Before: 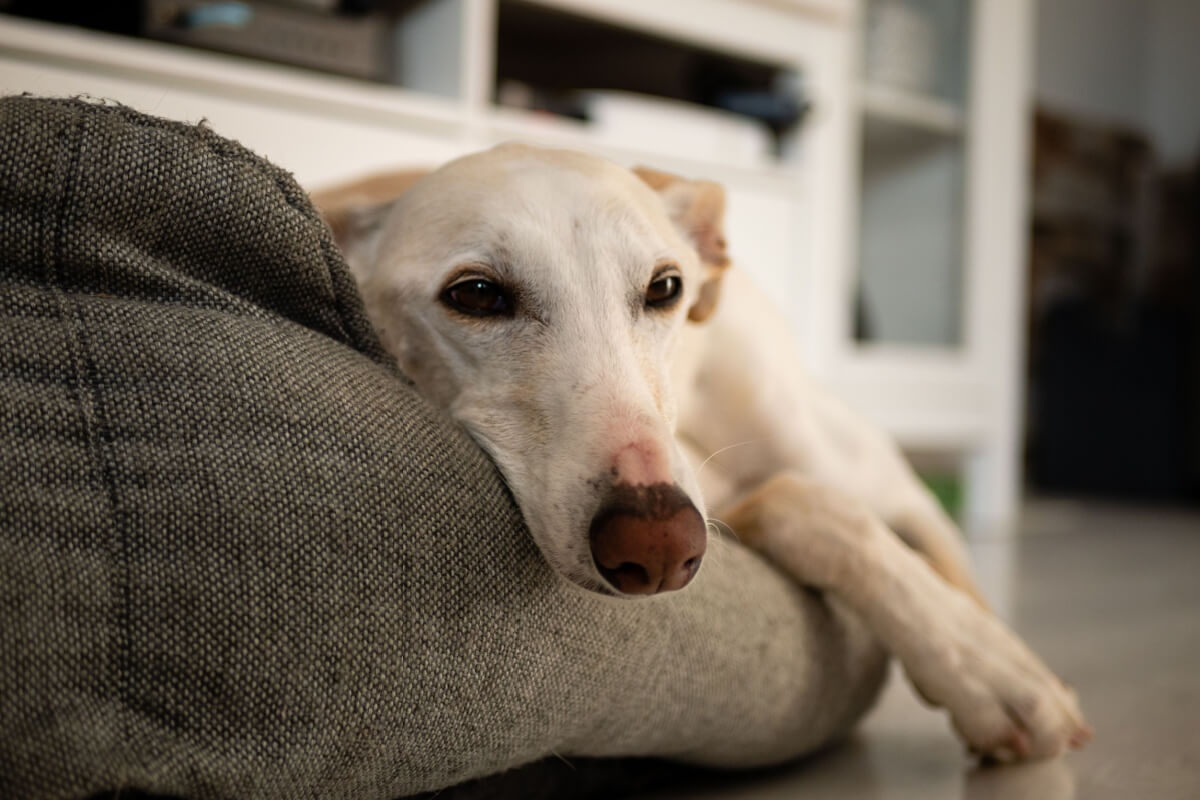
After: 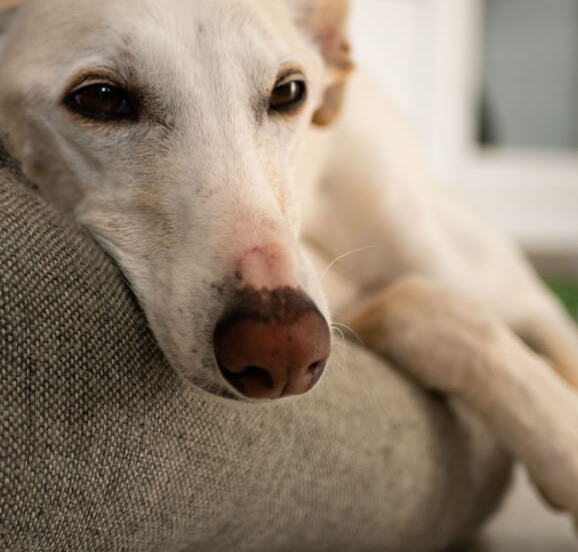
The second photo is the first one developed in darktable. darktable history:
exposure: compensate highlight preservation false
crop: left 31.369%, top 24.579%, right 20.459%, bottom 6.342%
